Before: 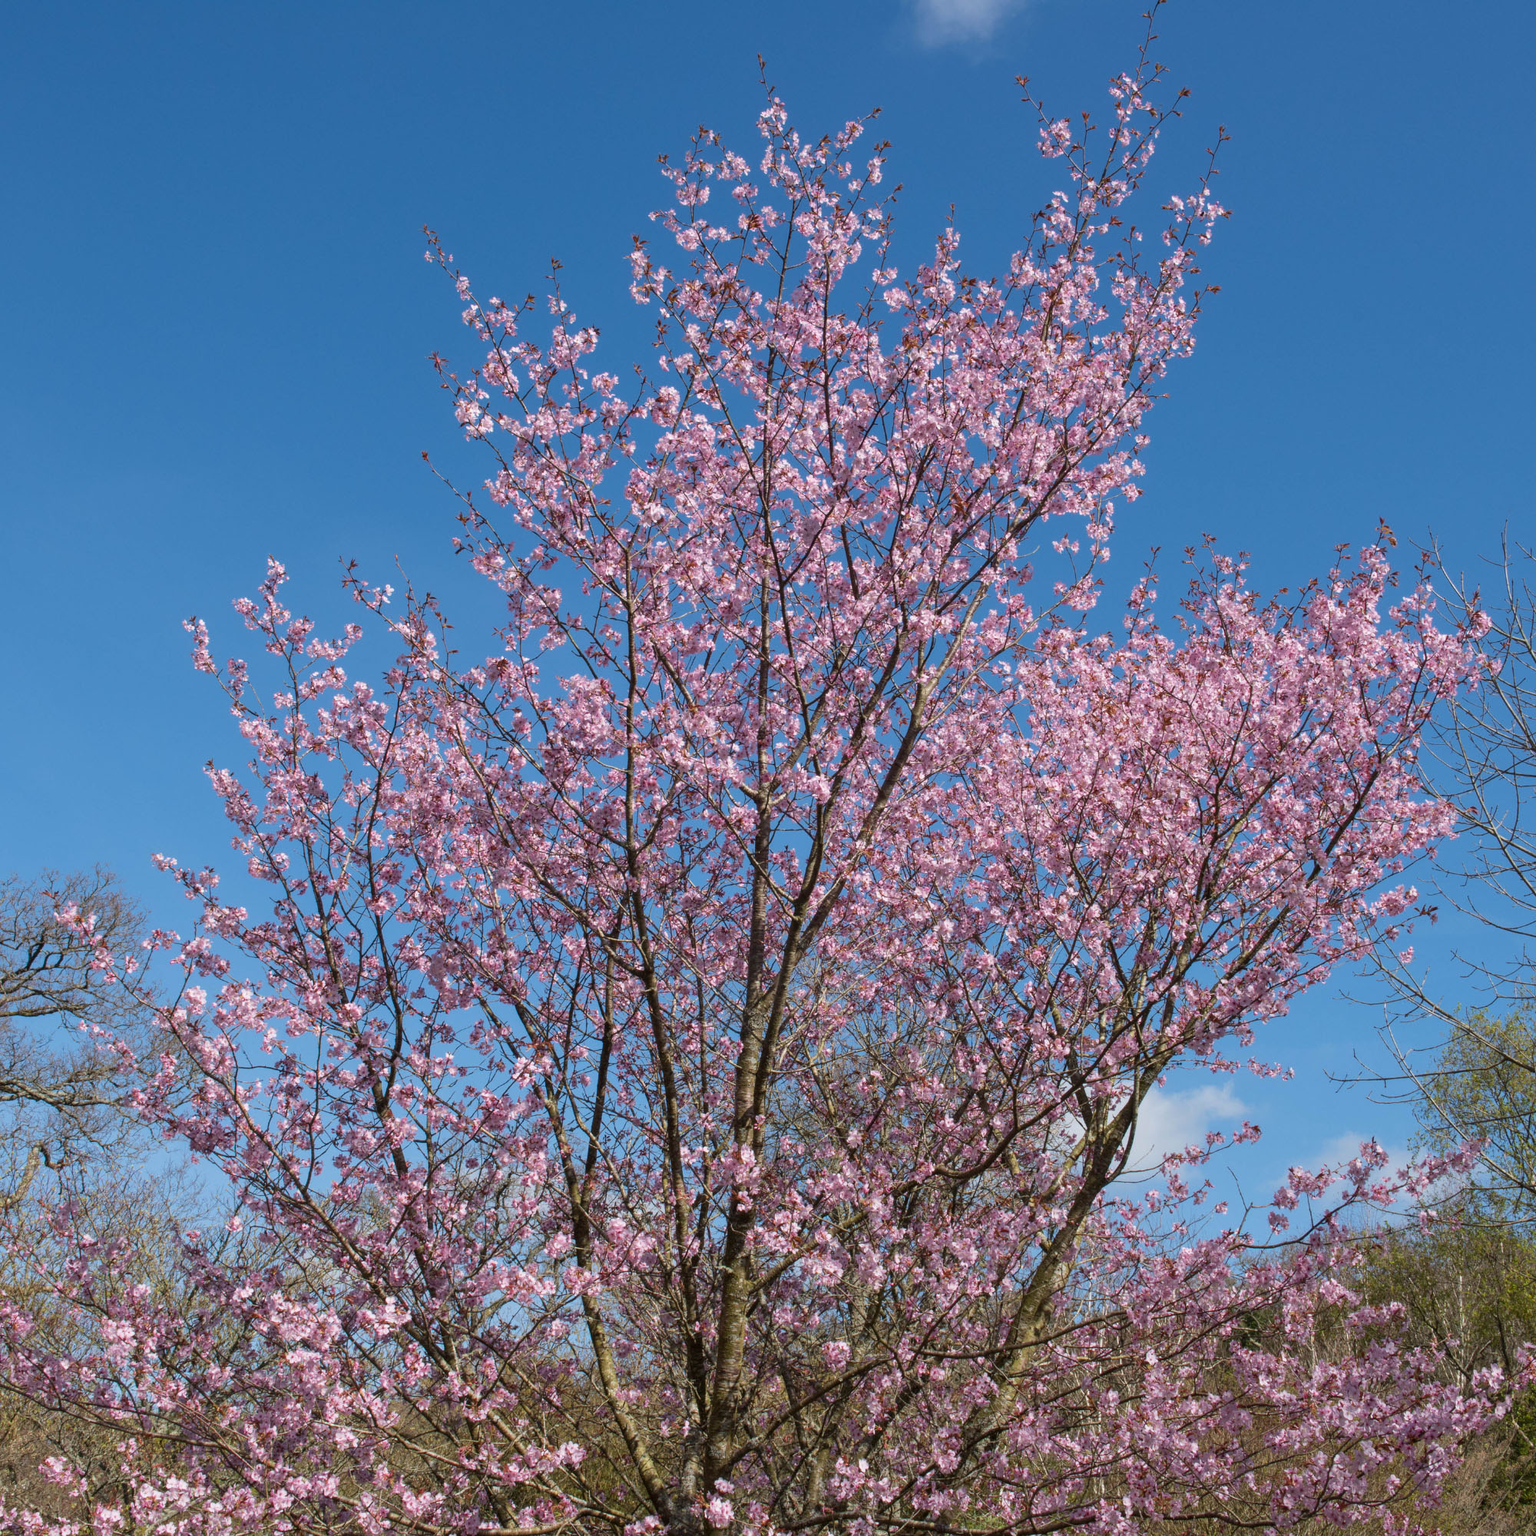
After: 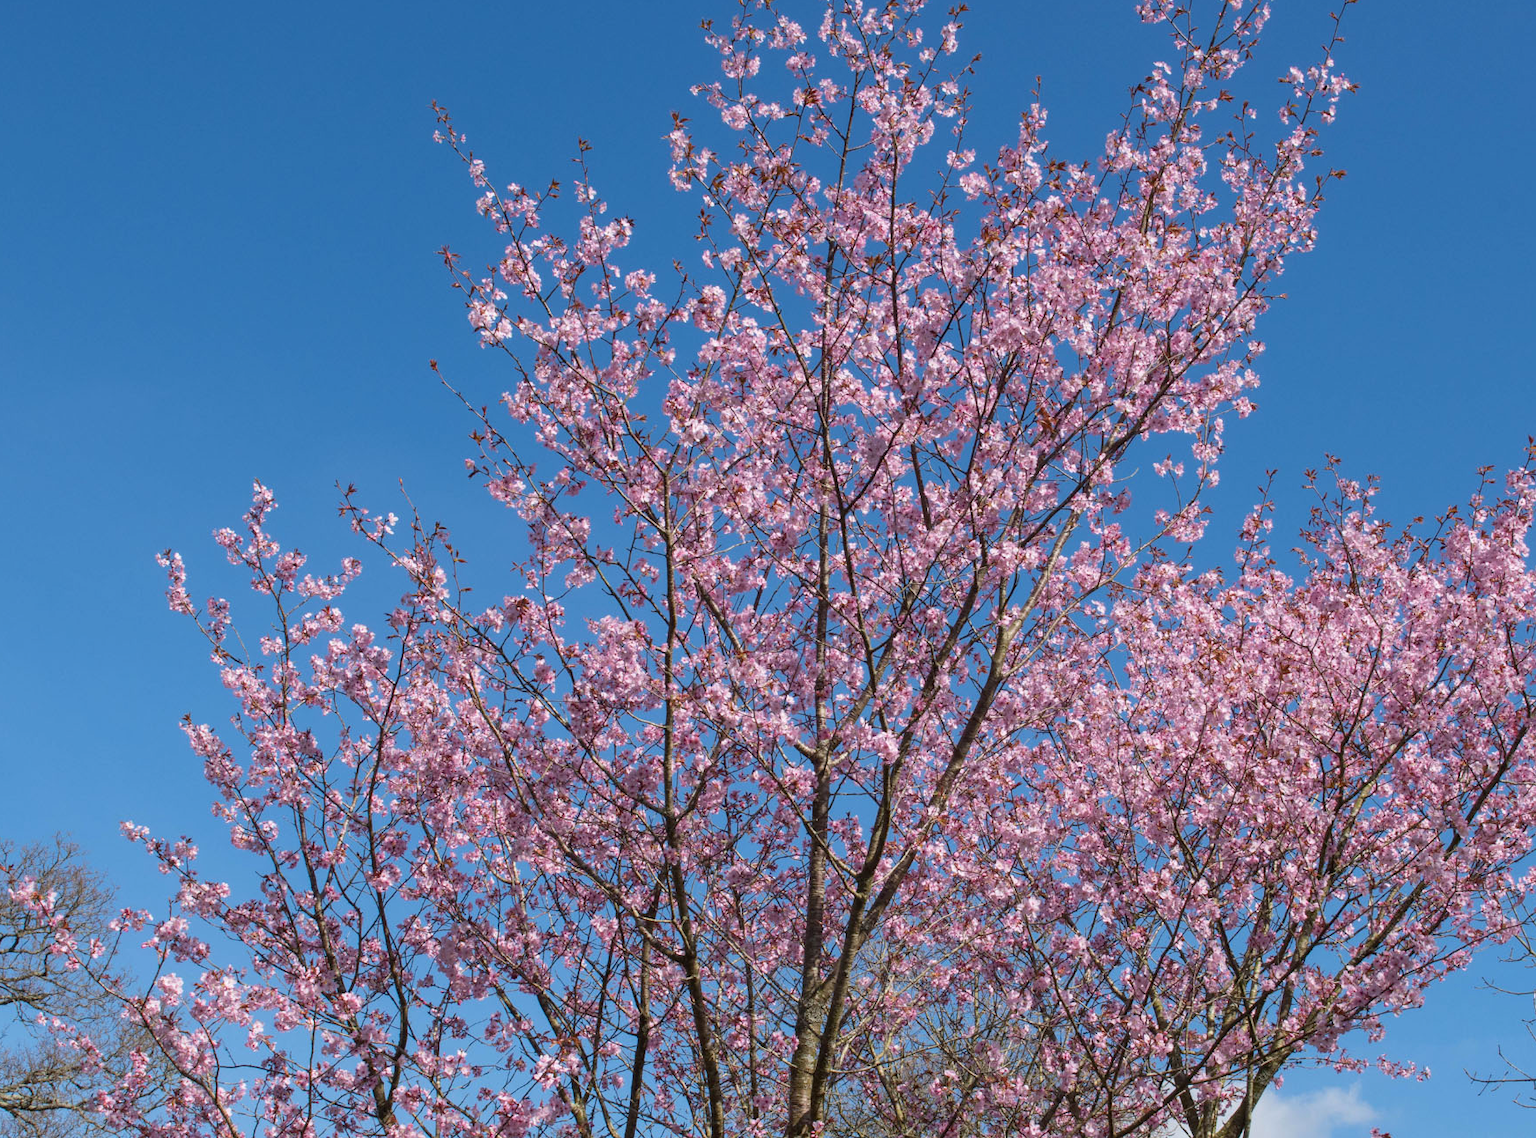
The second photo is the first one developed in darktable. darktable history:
crop: left 3.086%, top 8.989%, right 9.666%, bottom 26.343%
tone equalizer: on, module defaults
